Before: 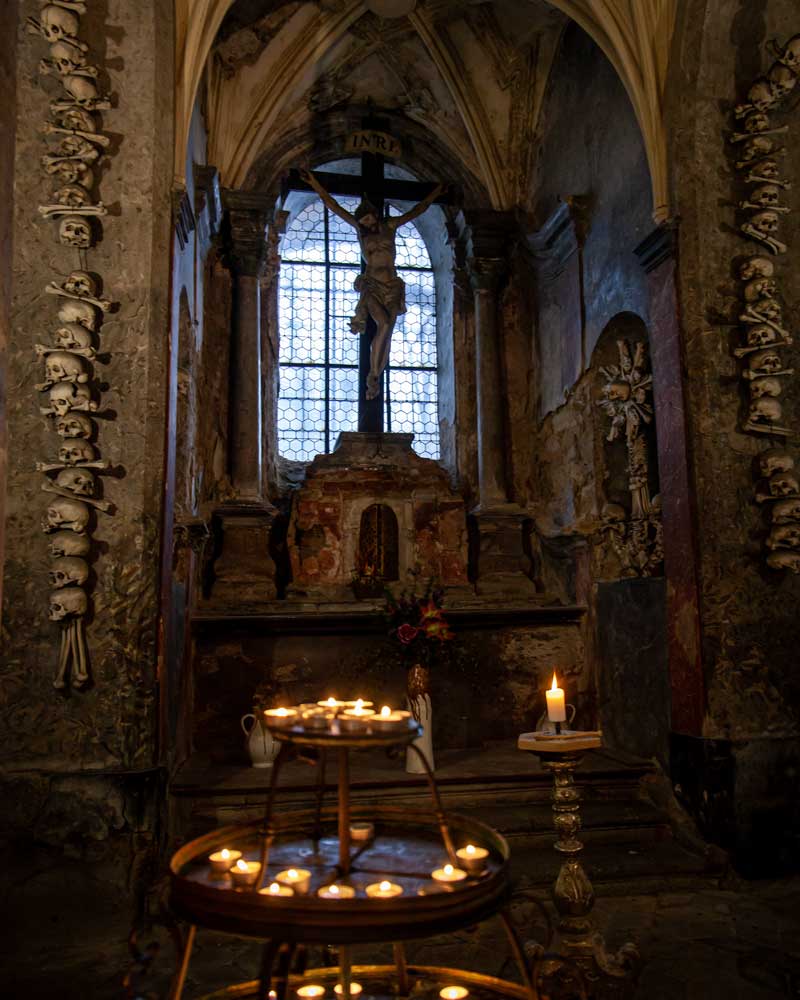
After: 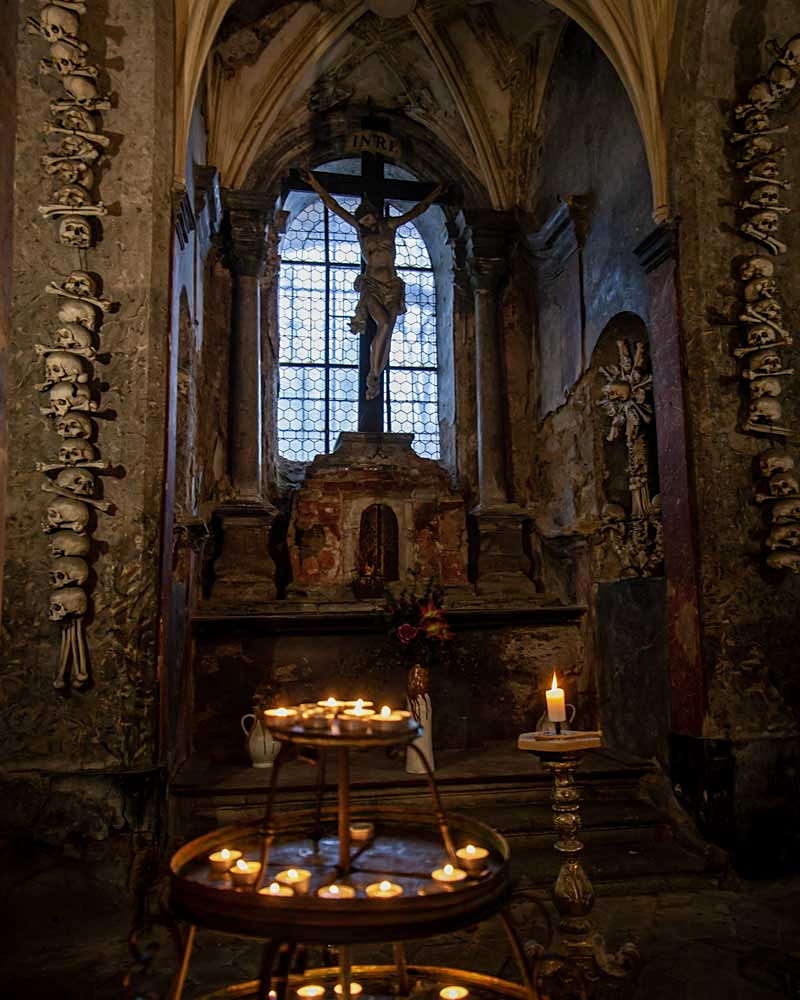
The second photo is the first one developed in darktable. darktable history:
sharpen: radius 1.882, amount 0.413, threshold 1.464
local contrast: detail 110%
